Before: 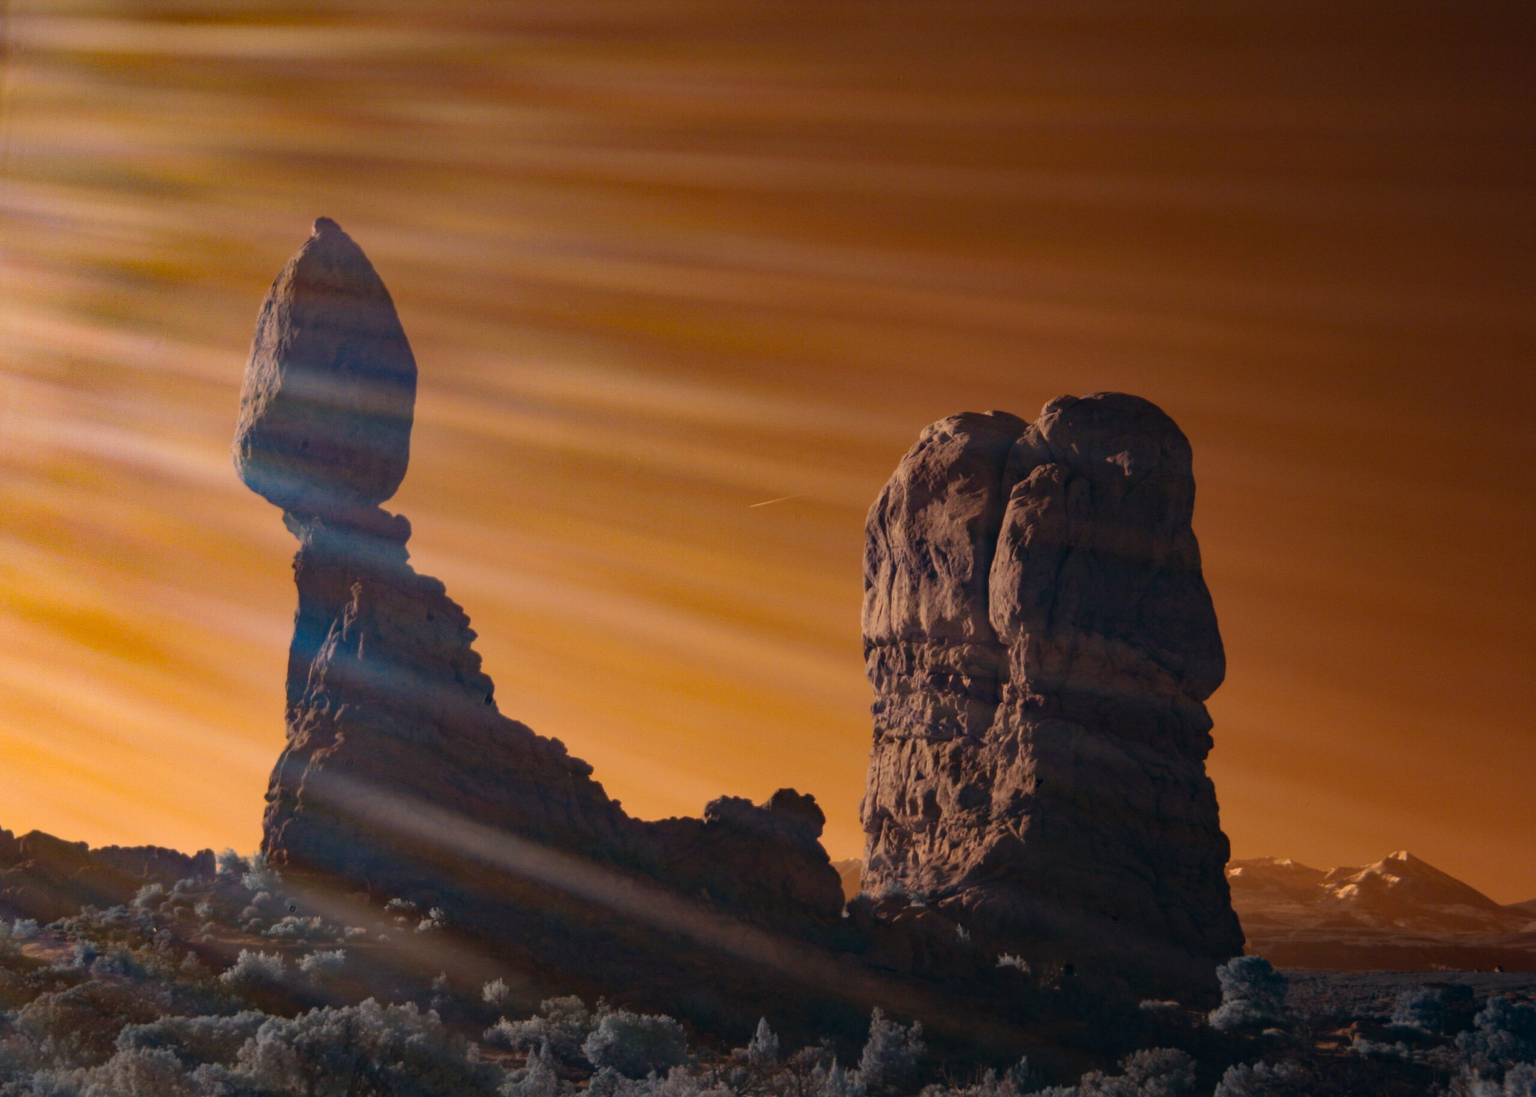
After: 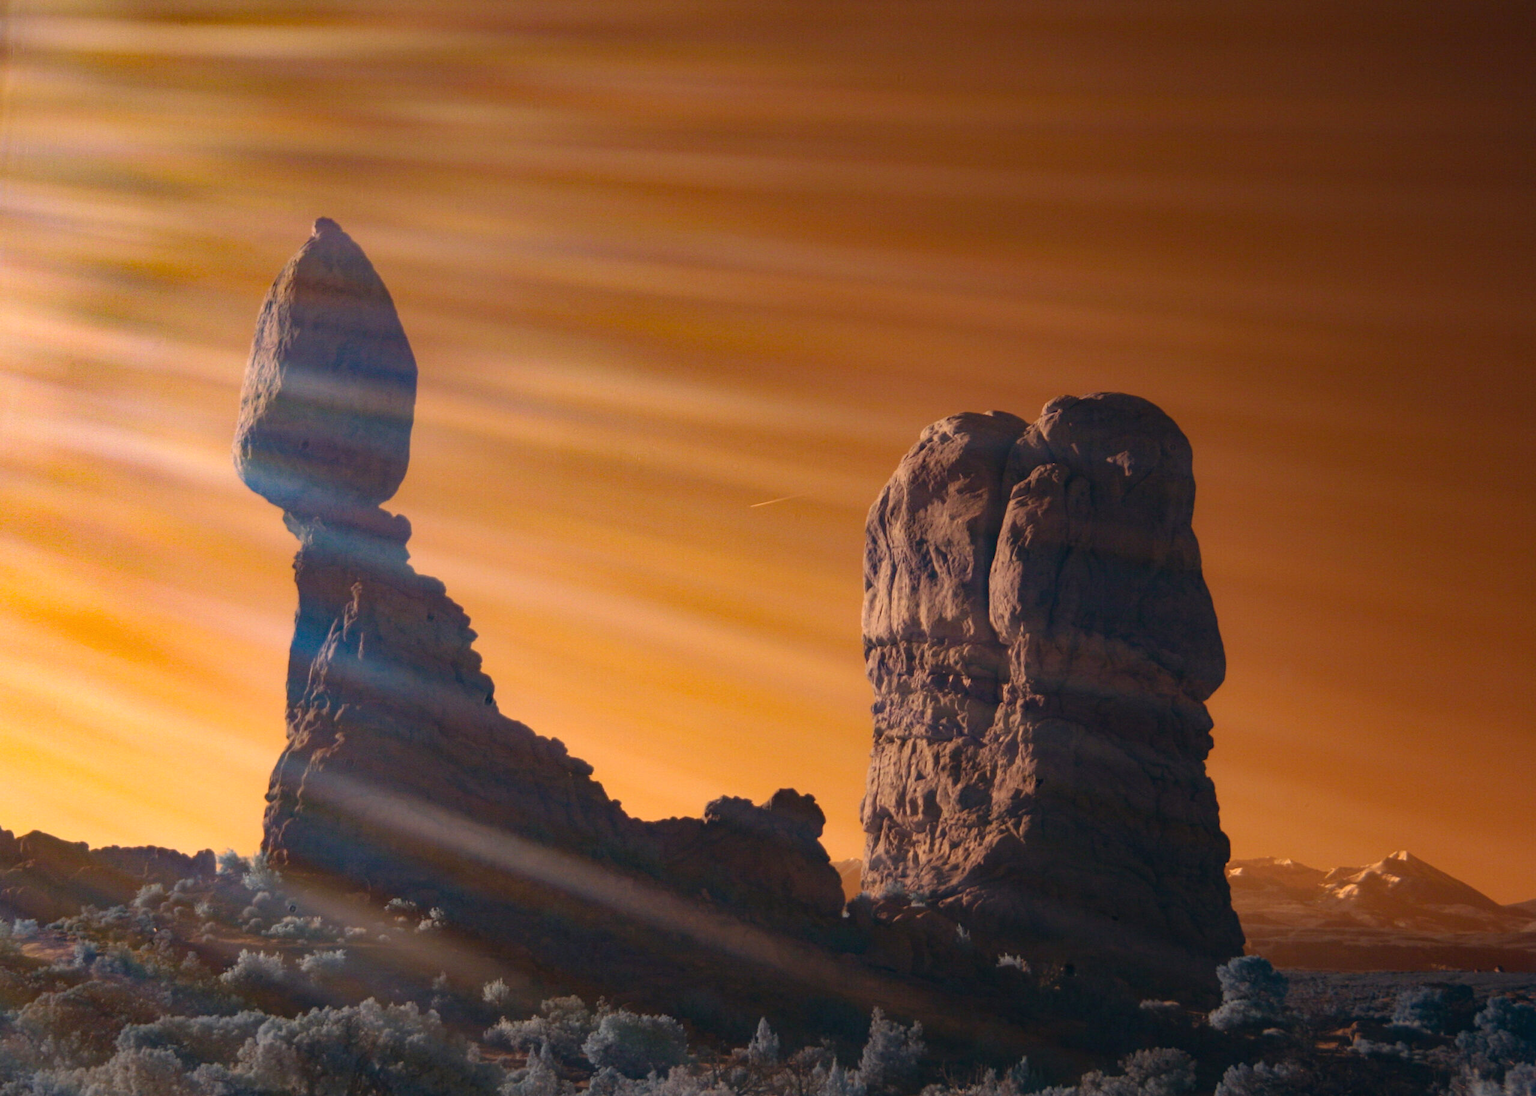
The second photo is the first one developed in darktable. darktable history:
exposure: black level correction 0, exposure 0.5 EV, compensate exposure bias true, compensate highlight preservation false
contrast equalizer: y [[0.5, 0.488, 0.462, 0.461, 0.491, 0.5], [0.5 ×6], [0.5 ×6], [0 ×6], [0 ×6]]
